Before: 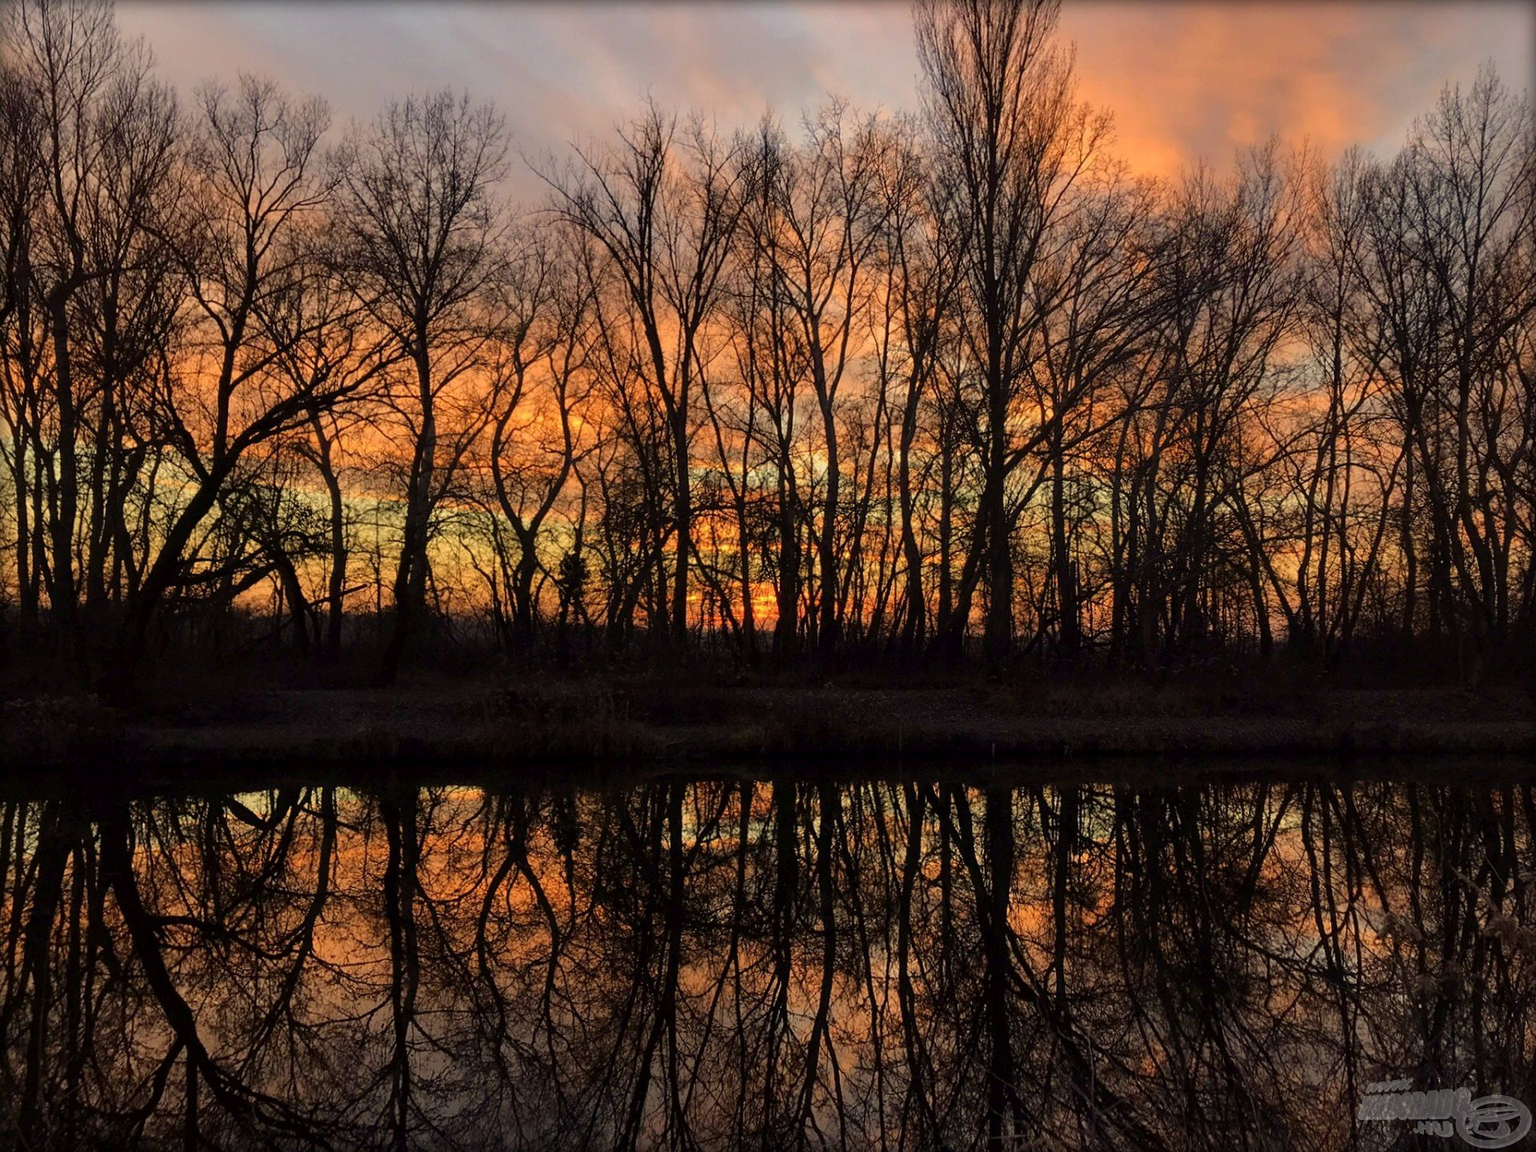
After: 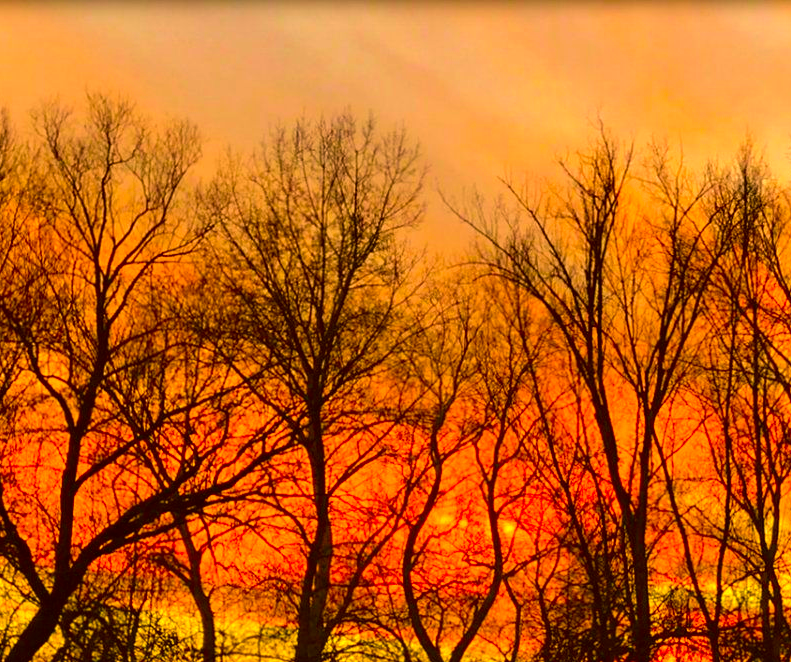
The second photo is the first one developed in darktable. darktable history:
tone equalizer: edges refinement/feathering 500, mask exposure compensation -1.57 EV, preserve details no
exposure: black level correction 0, exposure 0.499 EV, compensate exposure bias true, compensate highlight preservation false
color correction: highlights a* 11.1, highlights b* 30.63, shadows a* 2.89, shadows b* 17.56, saturation 1.73
crop and rotate: left 11.049%, top 0.049%, right 47.715%, bottom 53.957%
